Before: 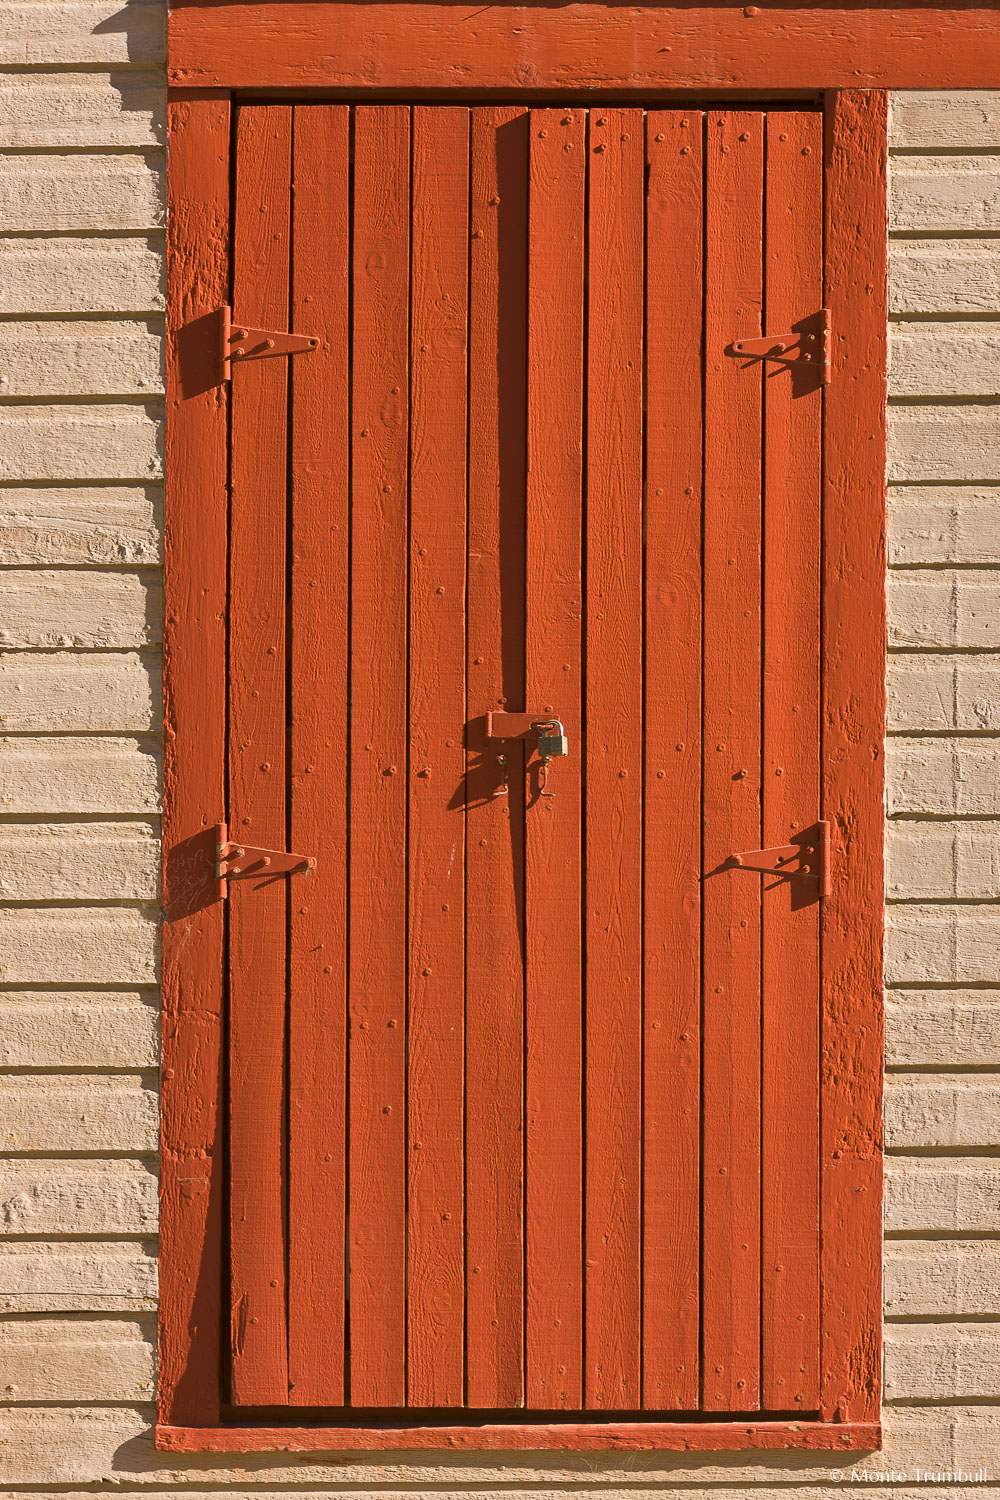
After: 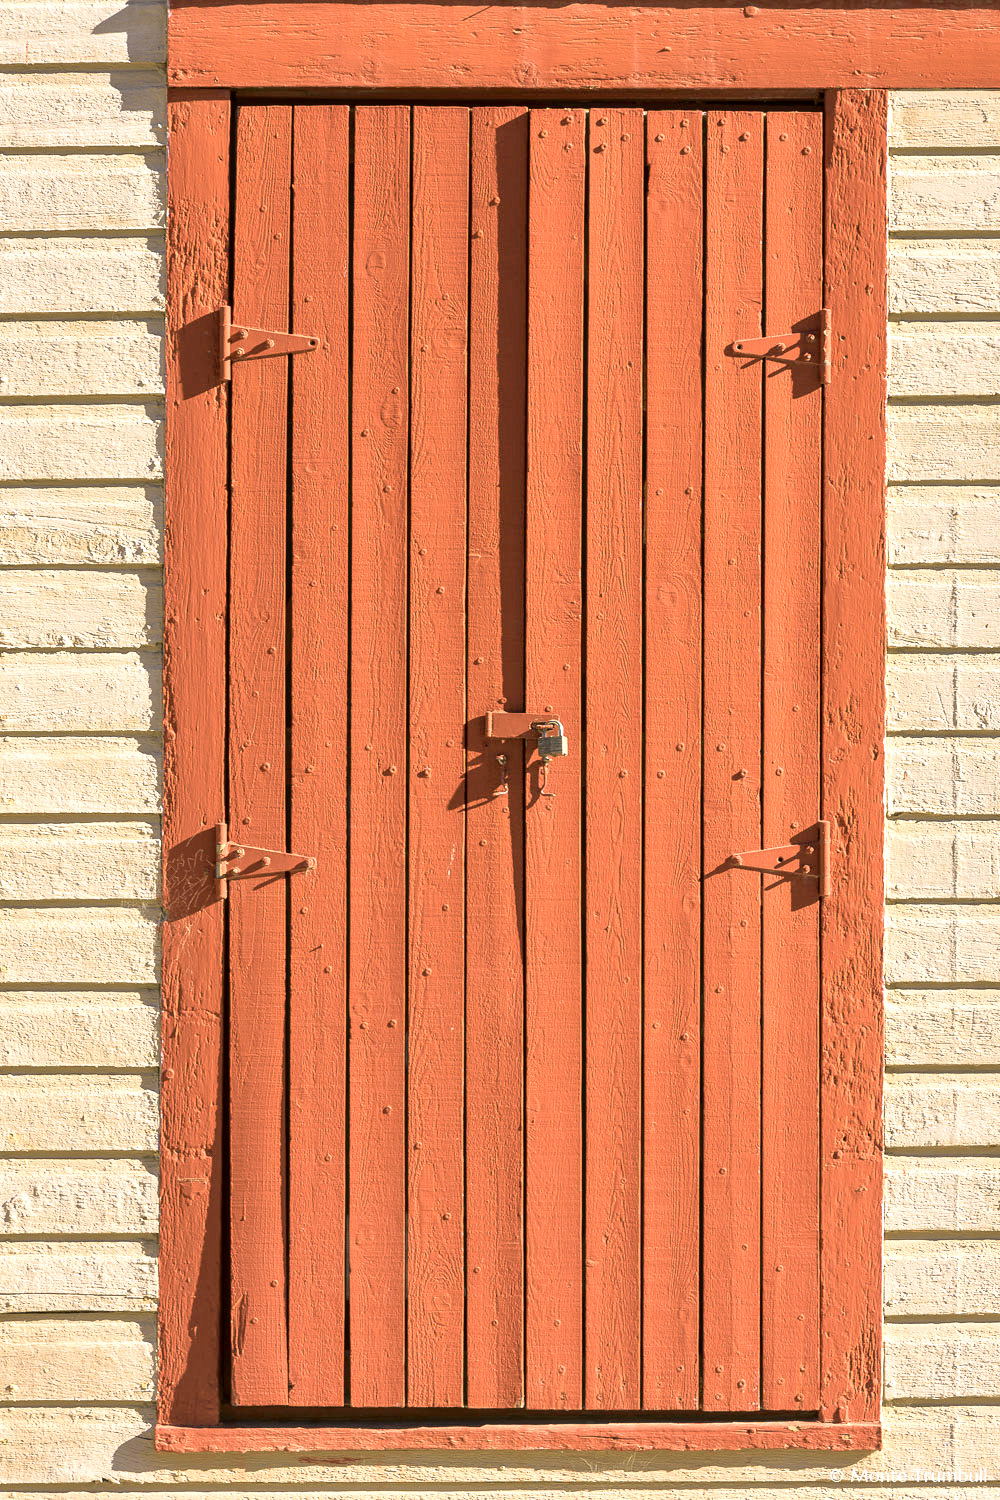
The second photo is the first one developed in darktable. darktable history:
exposure: black level correction 0, exposure 0.7 EV, compensate exposure bias true, compensate highlight preservation false
tone curve: curves: ch0 [(0, 0) (0.088, 0.042) (0.208, 0.176) (0.257, 0.267) (0.406, 0.483) (0.489, 0.556) (0.667, 0.73) (0.793, 0.851) (0.994, 0.974)]; ch1 [(0, 0) (0.161, 0.092) (0.35, 0.33) (0.392, 0.392) (0.457, 0.467) (0.505, 0.497) (0.537, 0.518) (0.553, 0.53) (0.58, 0.567) (0.739, 0.697) (1, 1)]; ch2 [(0, 0) (0.346, 0.362) (0.448, 0.419) (0.502, 0.499) (0.533, 0.517) (0.556, 0.533) (0.629, 0.619) (0.717, 0.678) (1, 1)], color space Lab, independent channels, preserve colors none
rotate and perspective: automatic cropping original format, crop left 0, crop top 0
local contrast: on, module defaults
